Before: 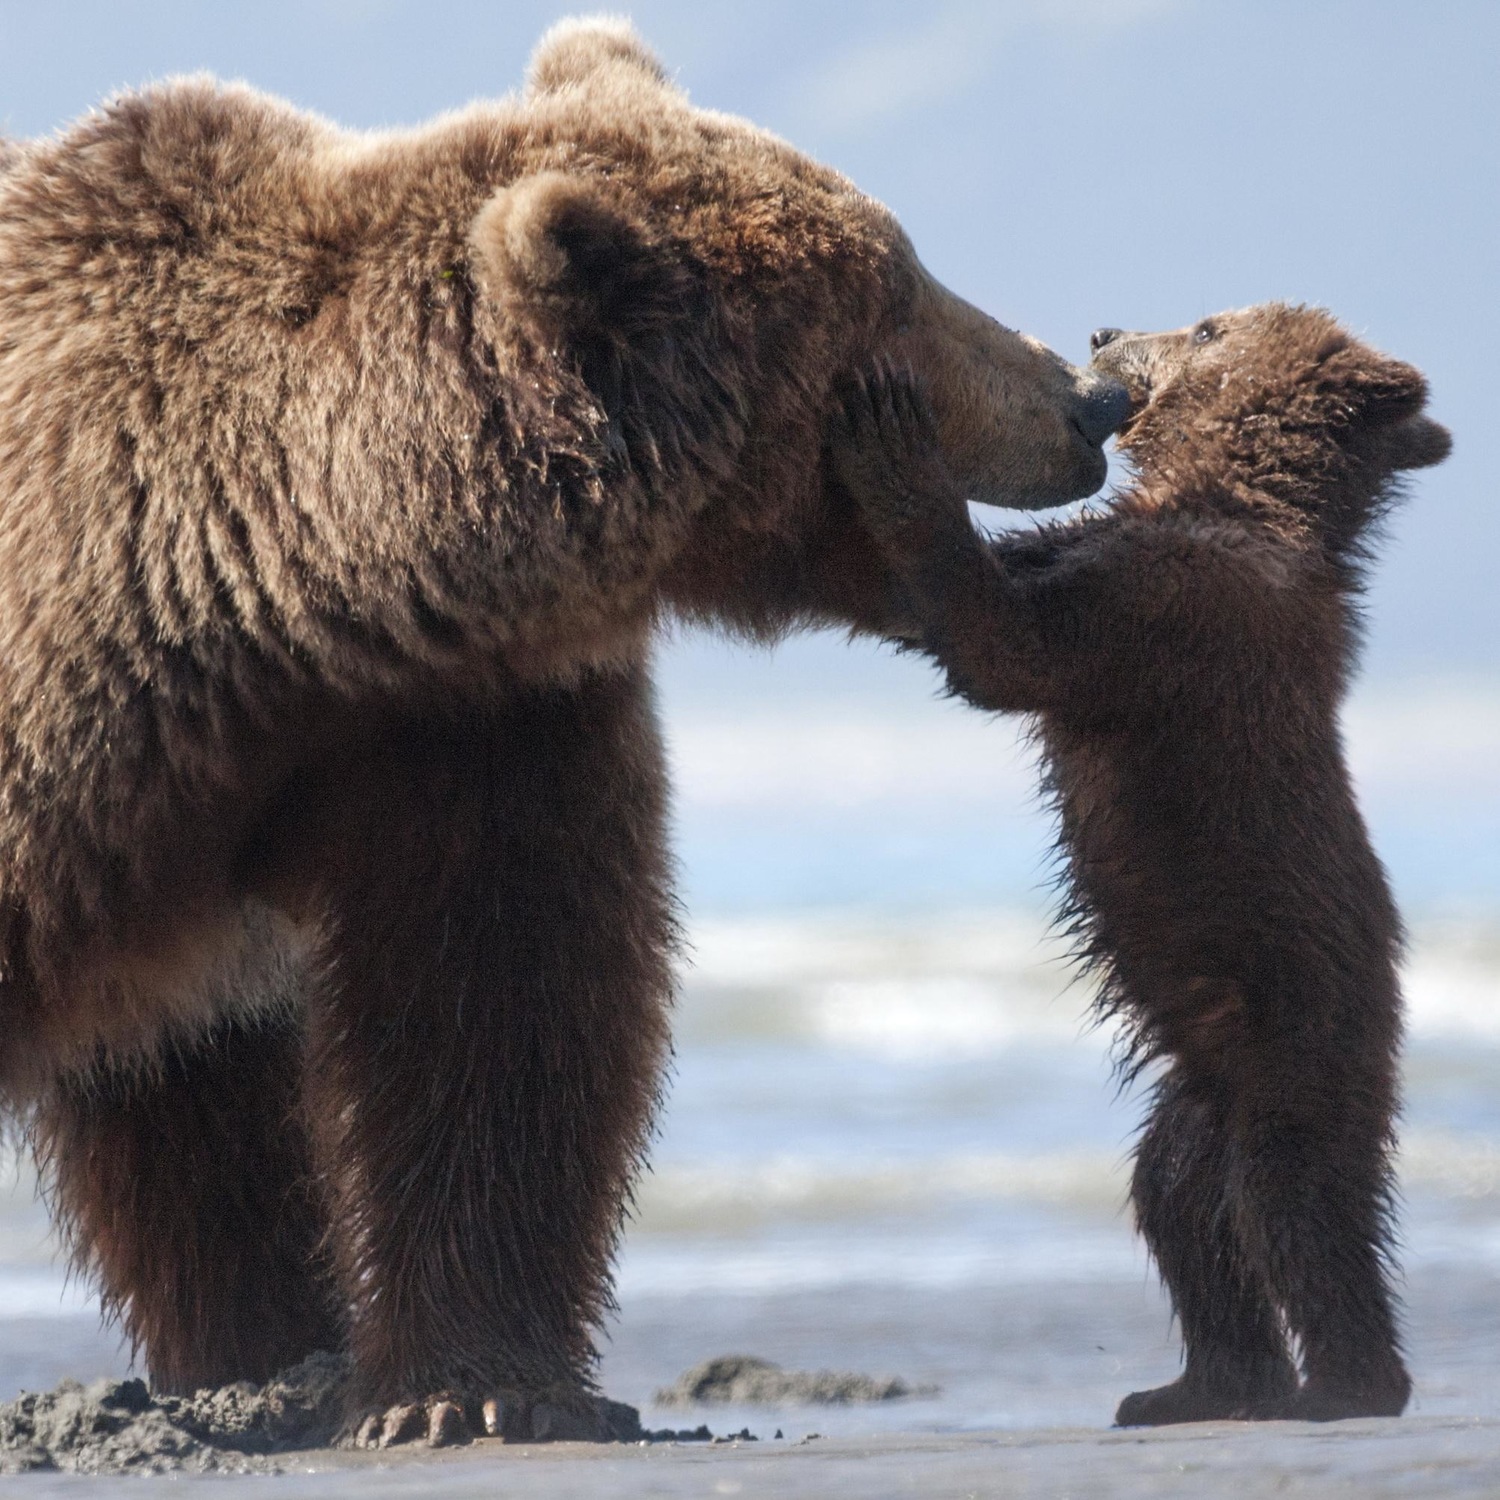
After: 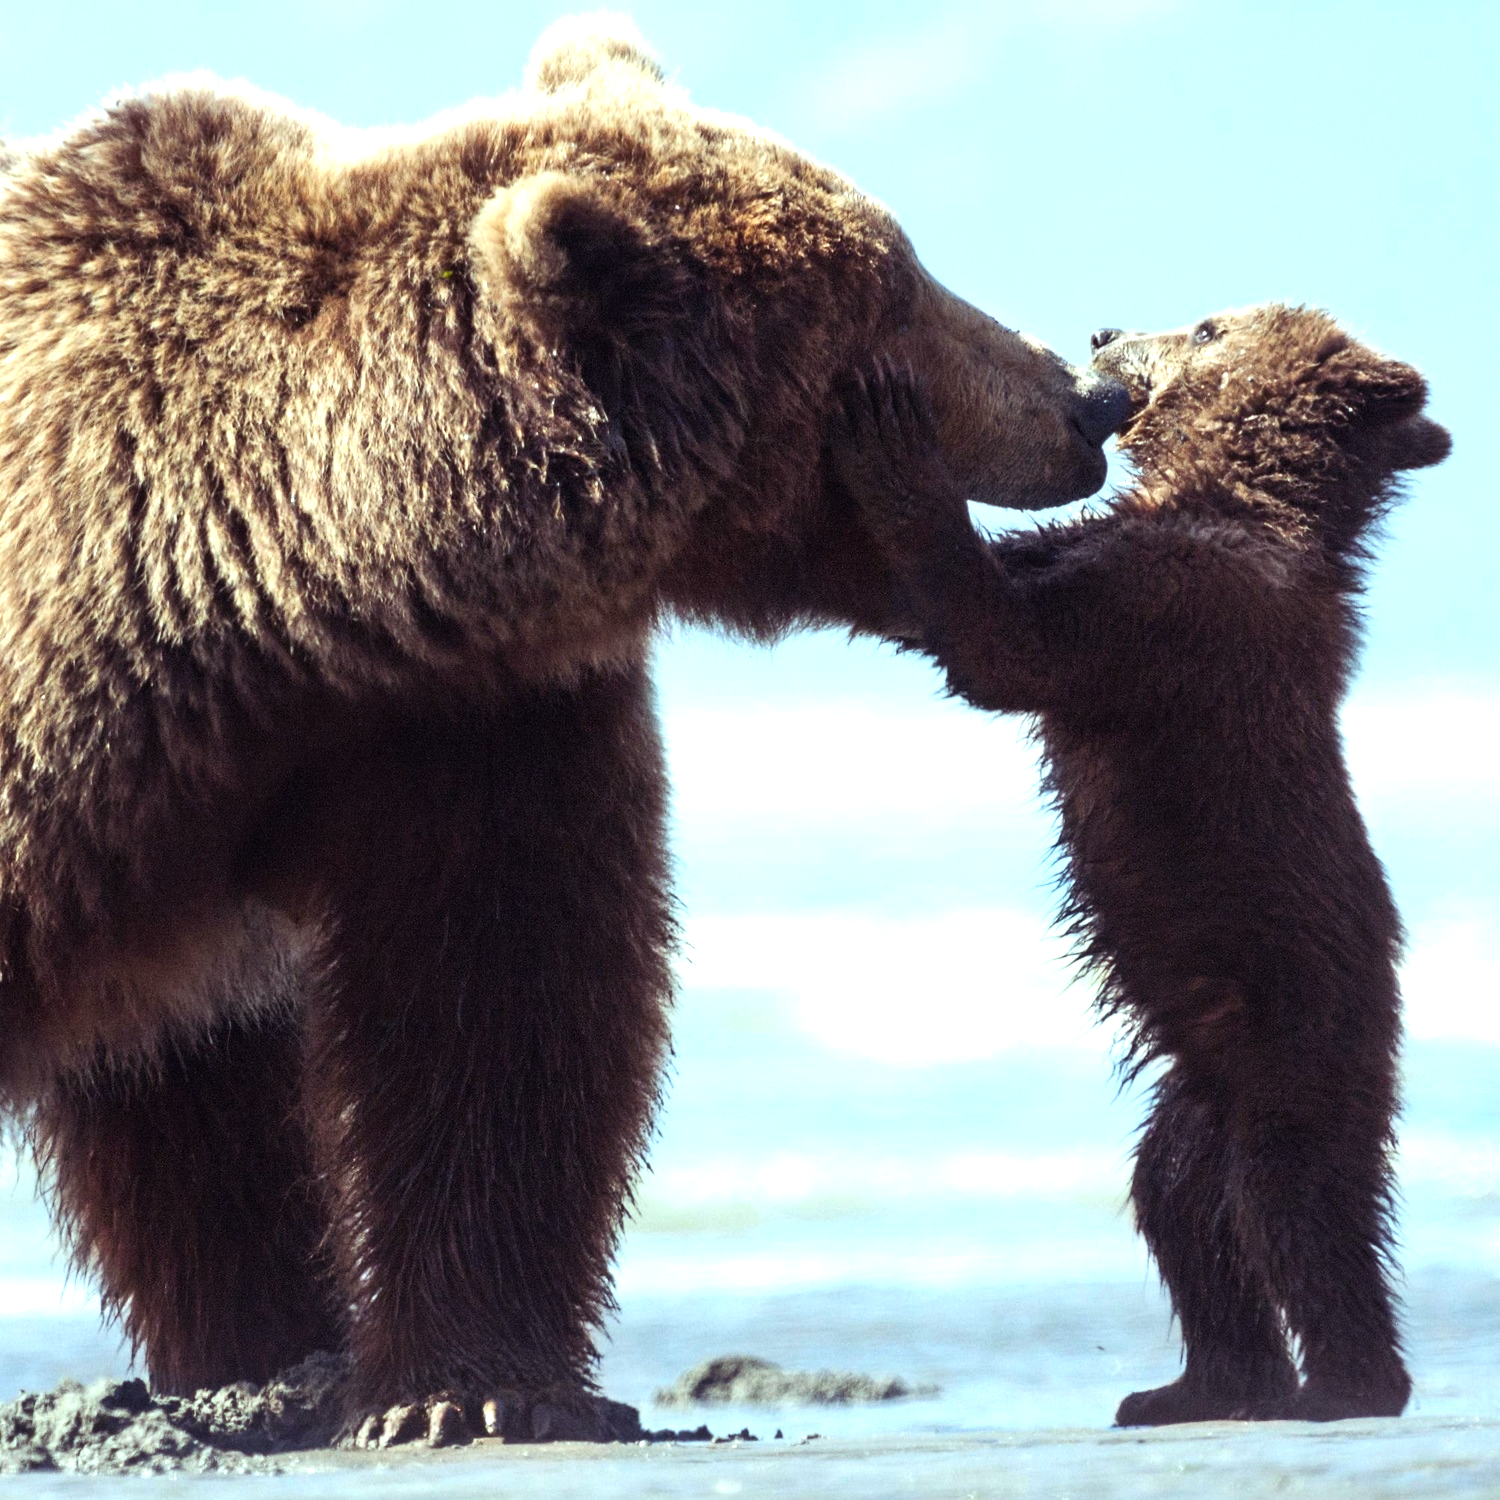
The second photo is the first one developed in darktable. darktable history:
color balance rgb: shadows lift › luminance 0.49%, shadows lift › chroma 6.83%, shadows lift › hue 300.29°, power › hue 208.98°, highlights gain › luminance 20.24%, highlights gain › chroma 2.73%, highlights gain › hue 173.85°, perceptual saturation grading › global saturation 18.05%
tone equalizer: -8 EV -0.75 EV, -7 EV -0.7 EV, -6 EV -0.6 EV, -5 EV -0.4 EV, -3 EV 0.4 EV, -2 EV 0.6 EV, -1 EV 0.7 EV, +0 EV 0.75 EV, edges refinement/feathering 500, mask exposure compensation -1.57 EV, preserve details no
